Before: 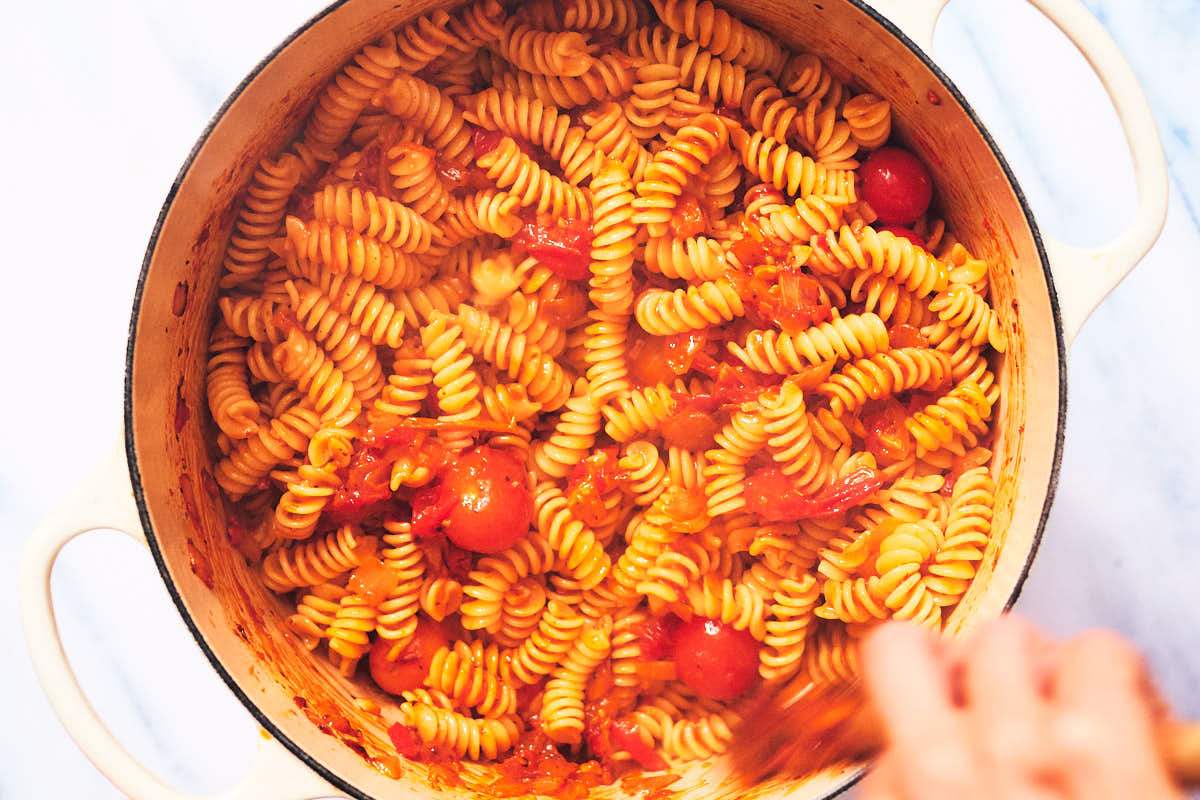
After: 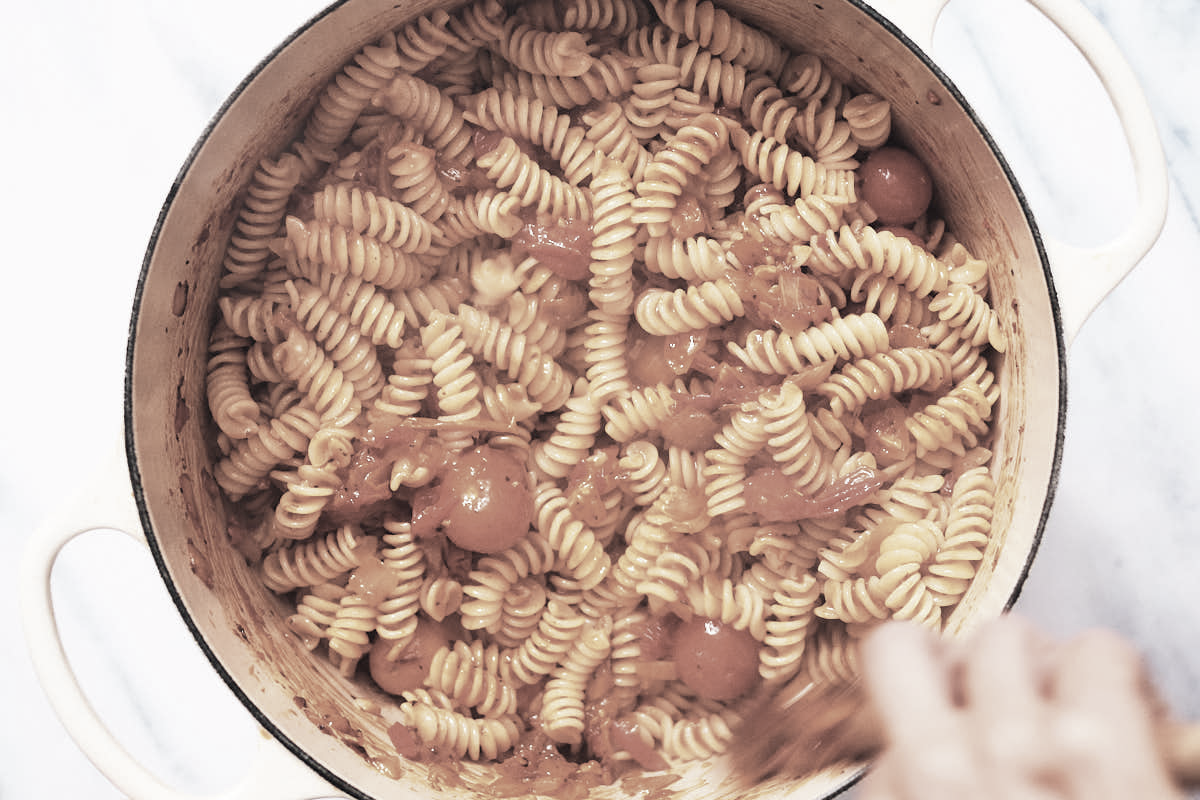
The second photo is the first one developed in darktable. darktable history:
color correction: highlights b* -0.048, saturation 0.296
